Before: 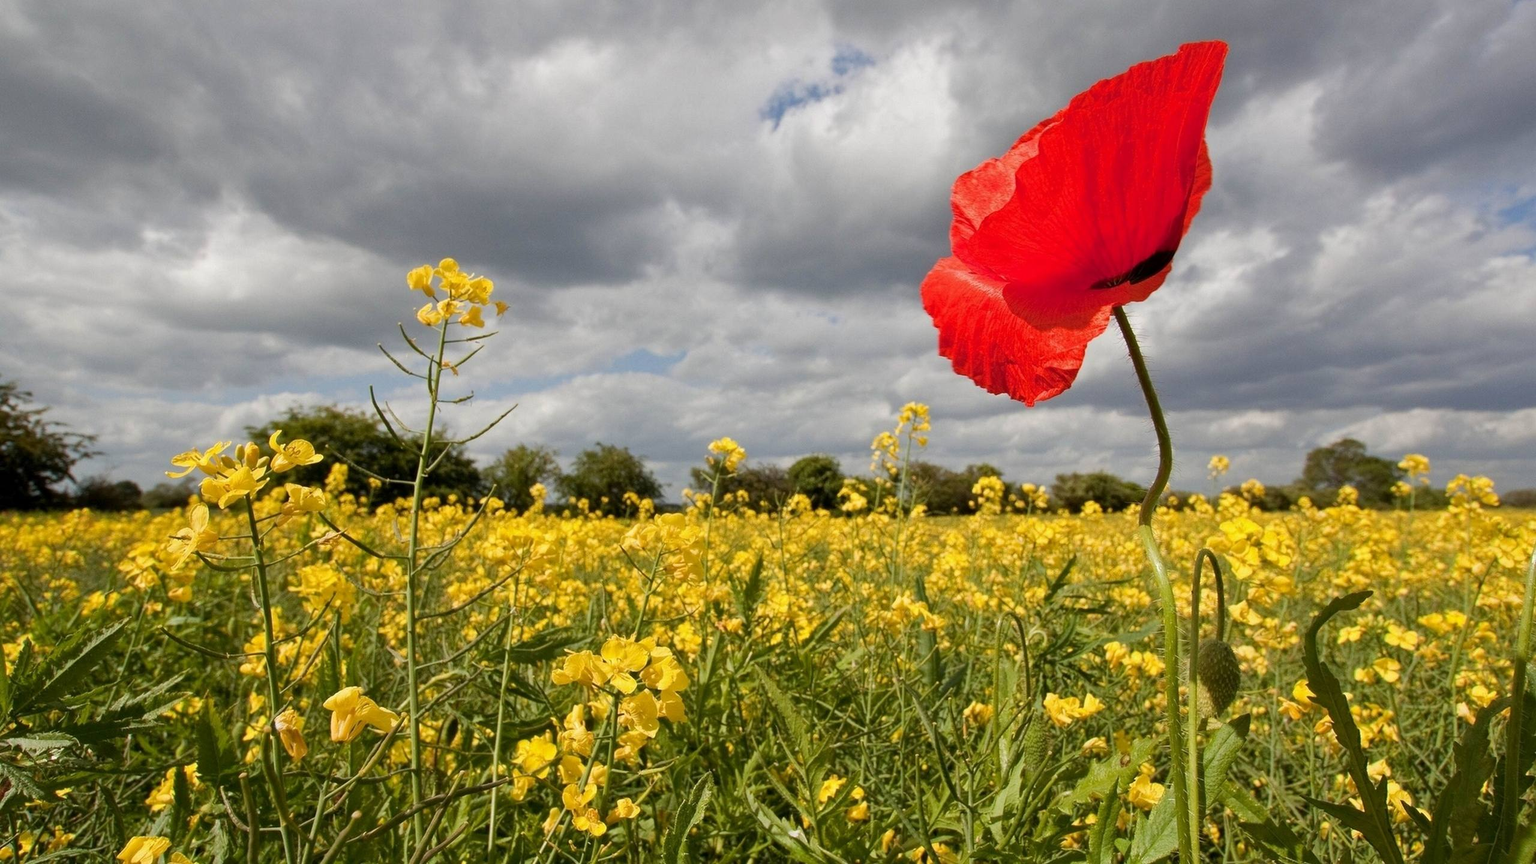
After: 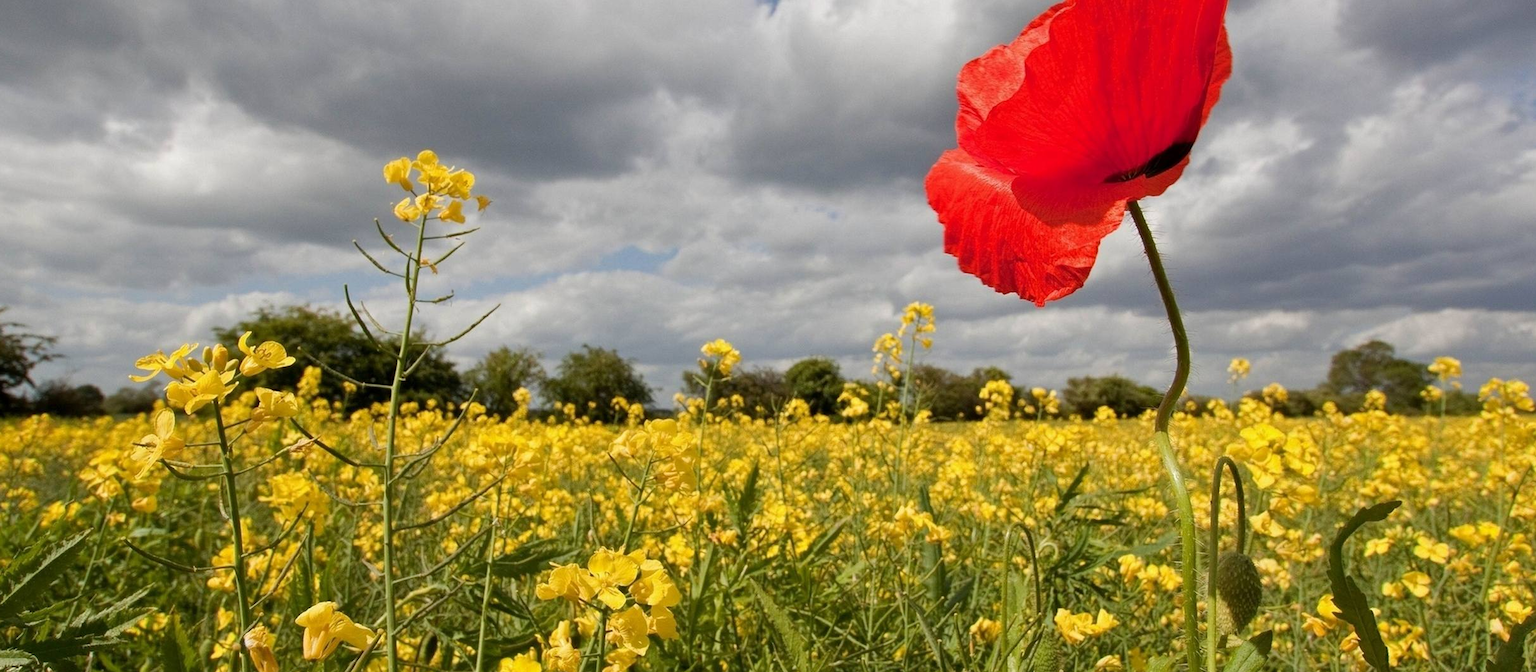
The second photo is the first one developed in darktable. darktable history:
crop and rotate: left 2.827%, top 13.46%, right 2.282%, bottom 12.72%
